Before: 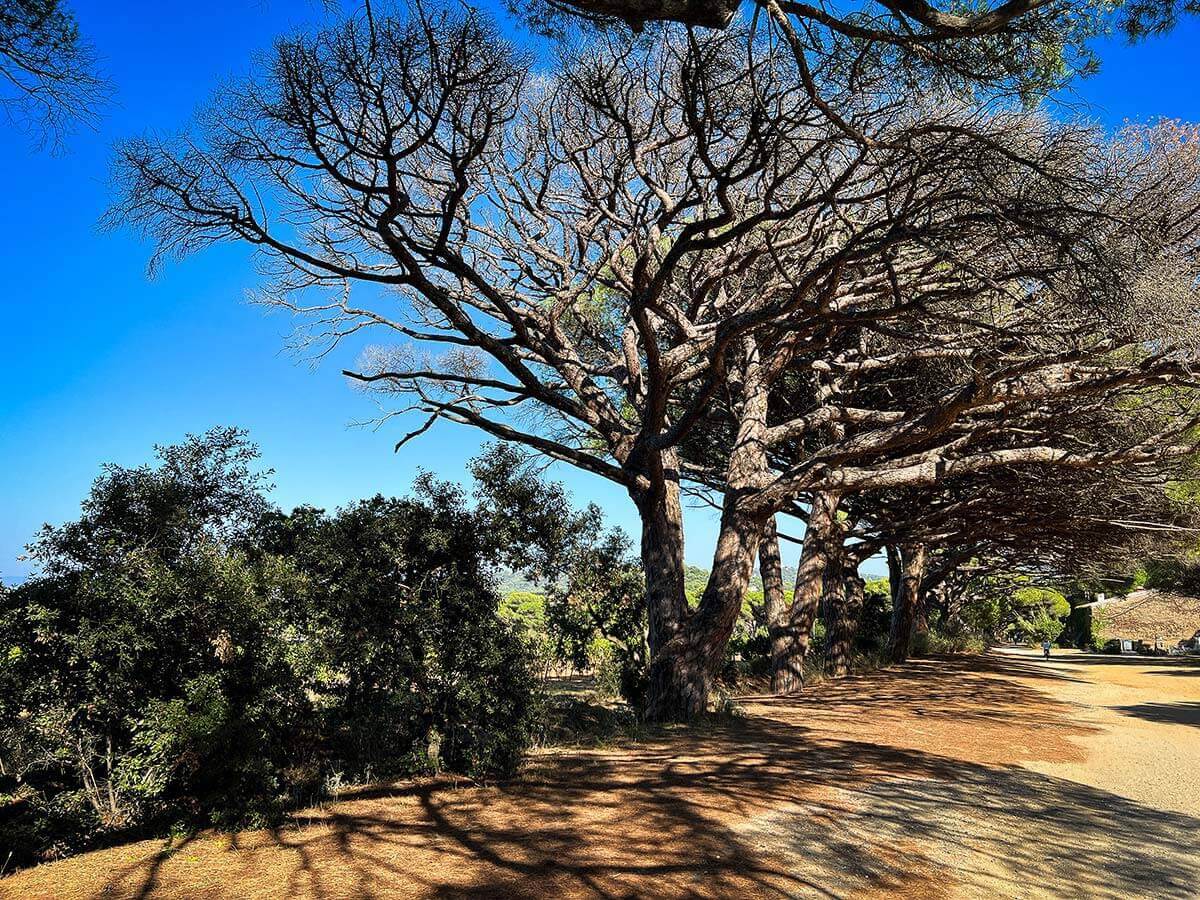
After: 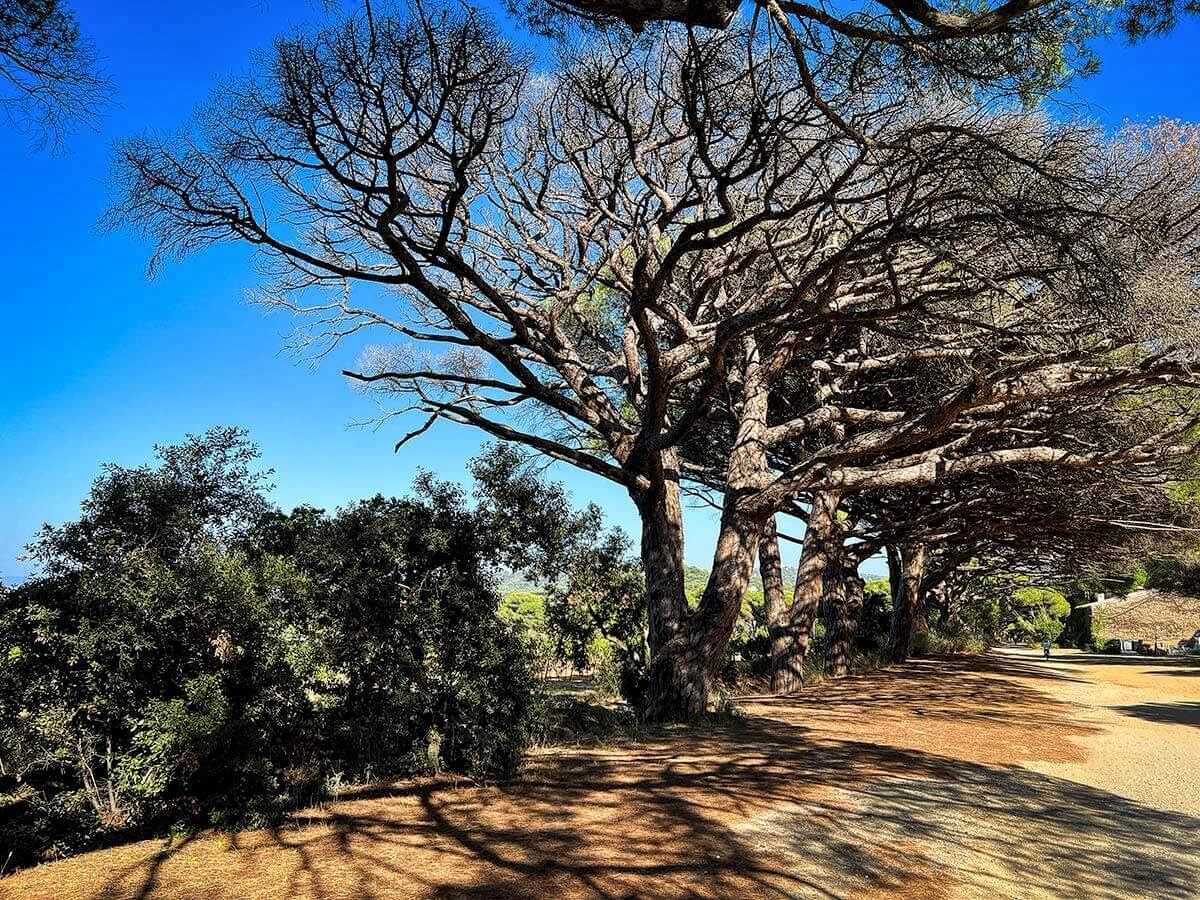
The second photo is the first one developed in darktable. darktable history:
shadows and highlights: shadows 32, highlights -32, soften with gaussian
local contrast: highlights 100%, shadows 100%, detail 120%, midtone range 0.2
